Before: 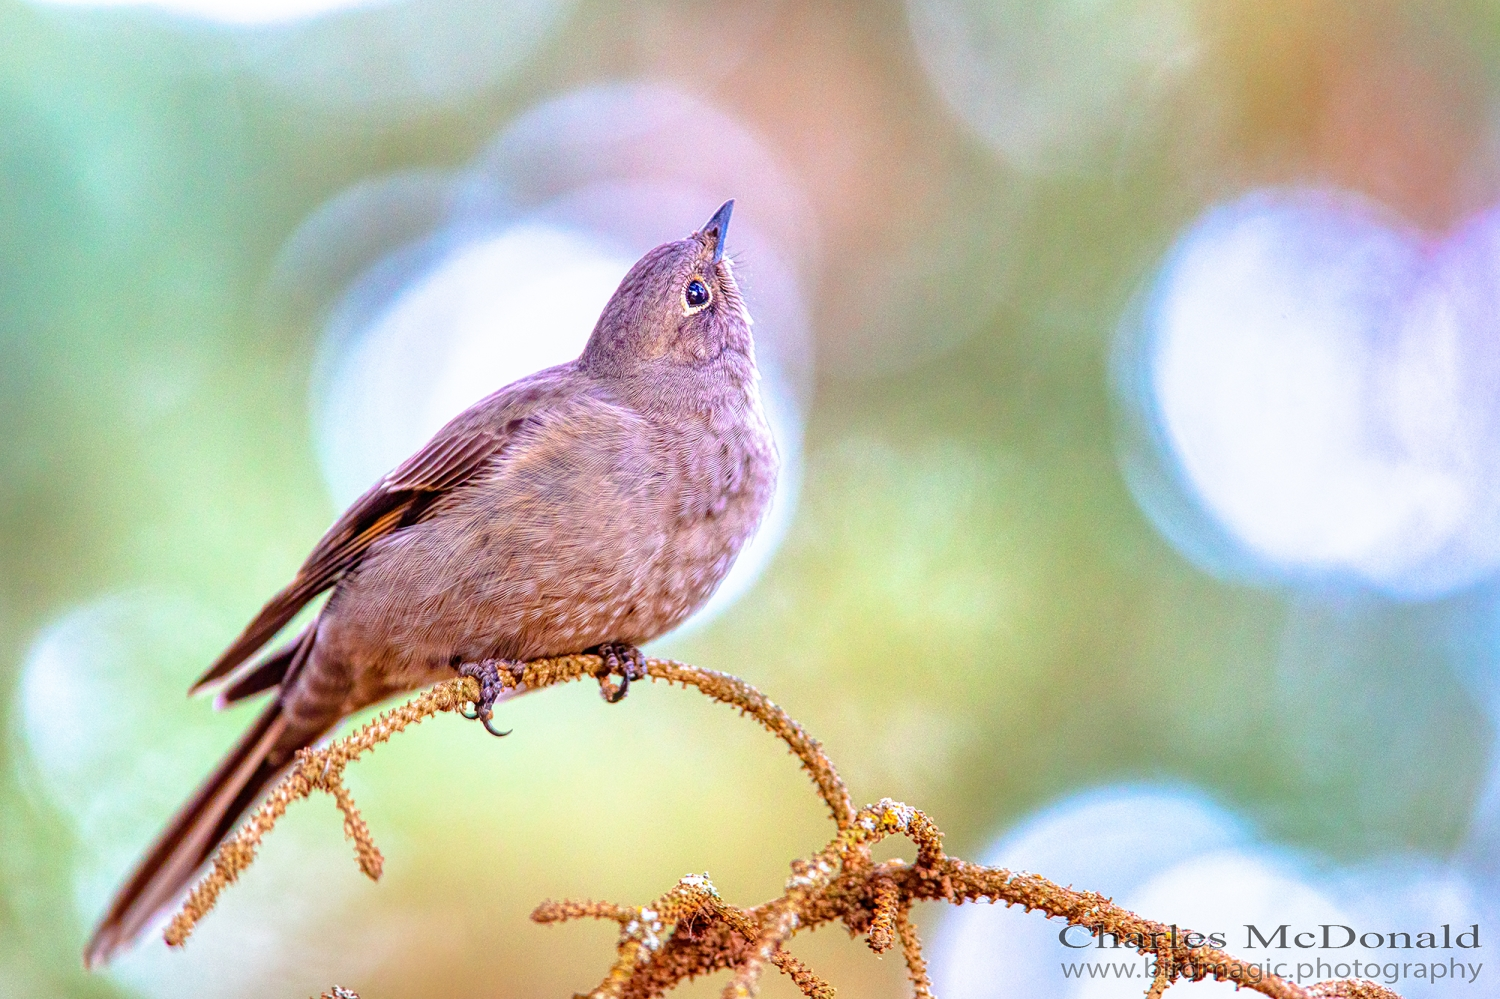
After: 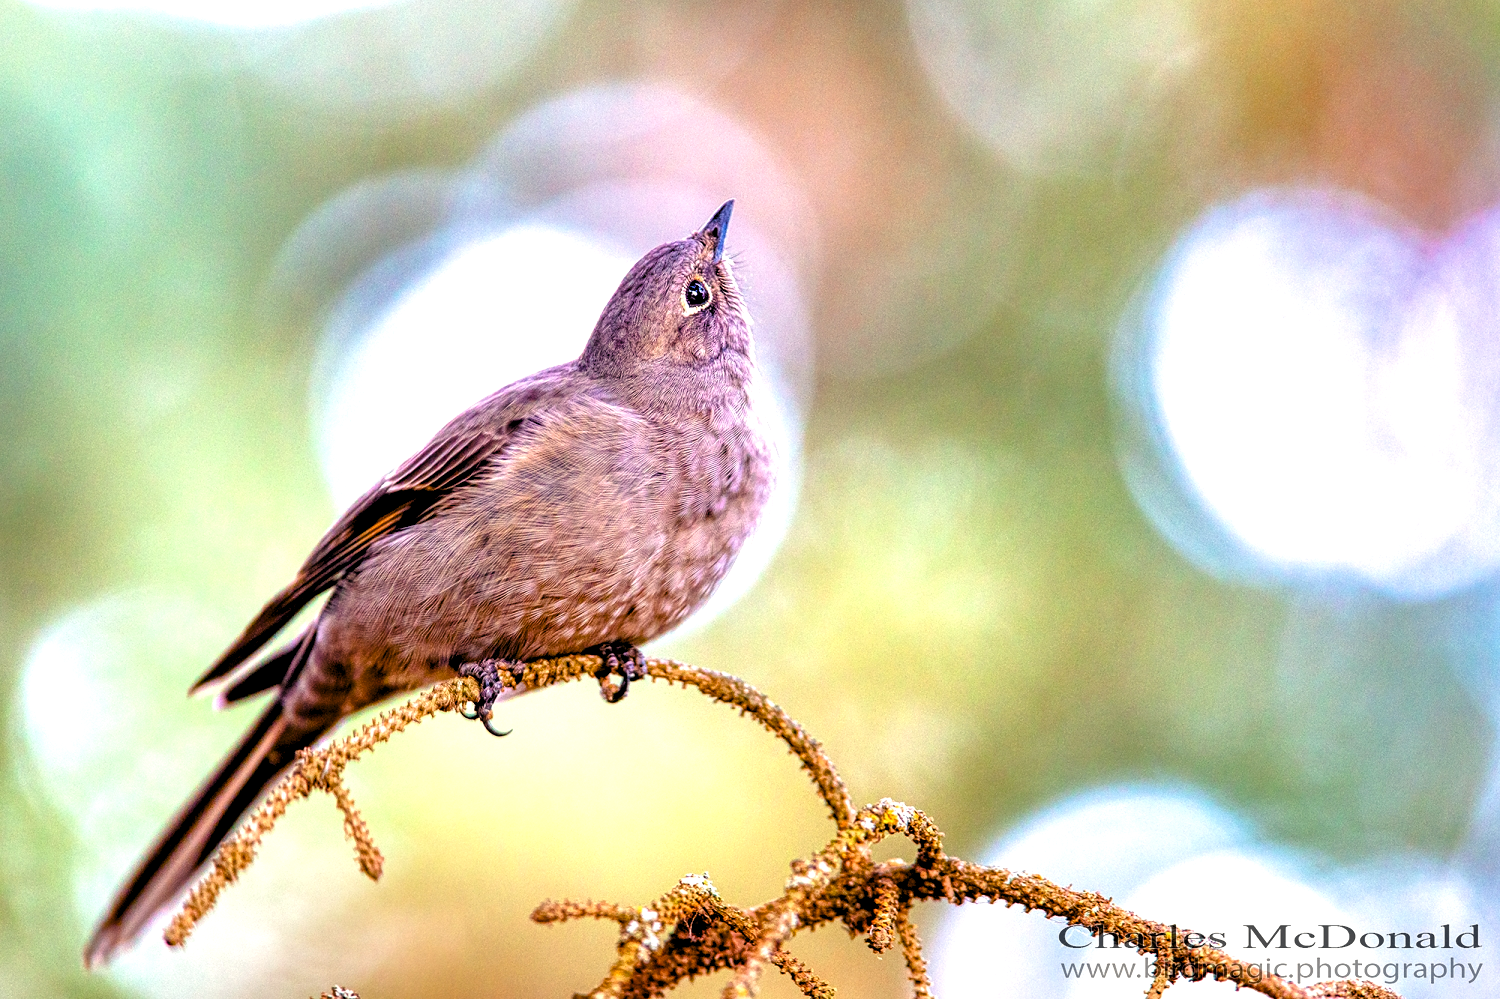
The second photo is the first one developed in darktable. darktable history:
levels: levels [0.182, 0.542, 0.902]
color balance rgb: highlights gain › chroma 3.094%, highlights gain › hue 73.52°, linear chroma grading › global chroma 0.609%, perceptual saturation grading › global saturation 20%, perceptual saturation grading › highlights -25.389%, perceptual saturation grading › shadows 50.429%
